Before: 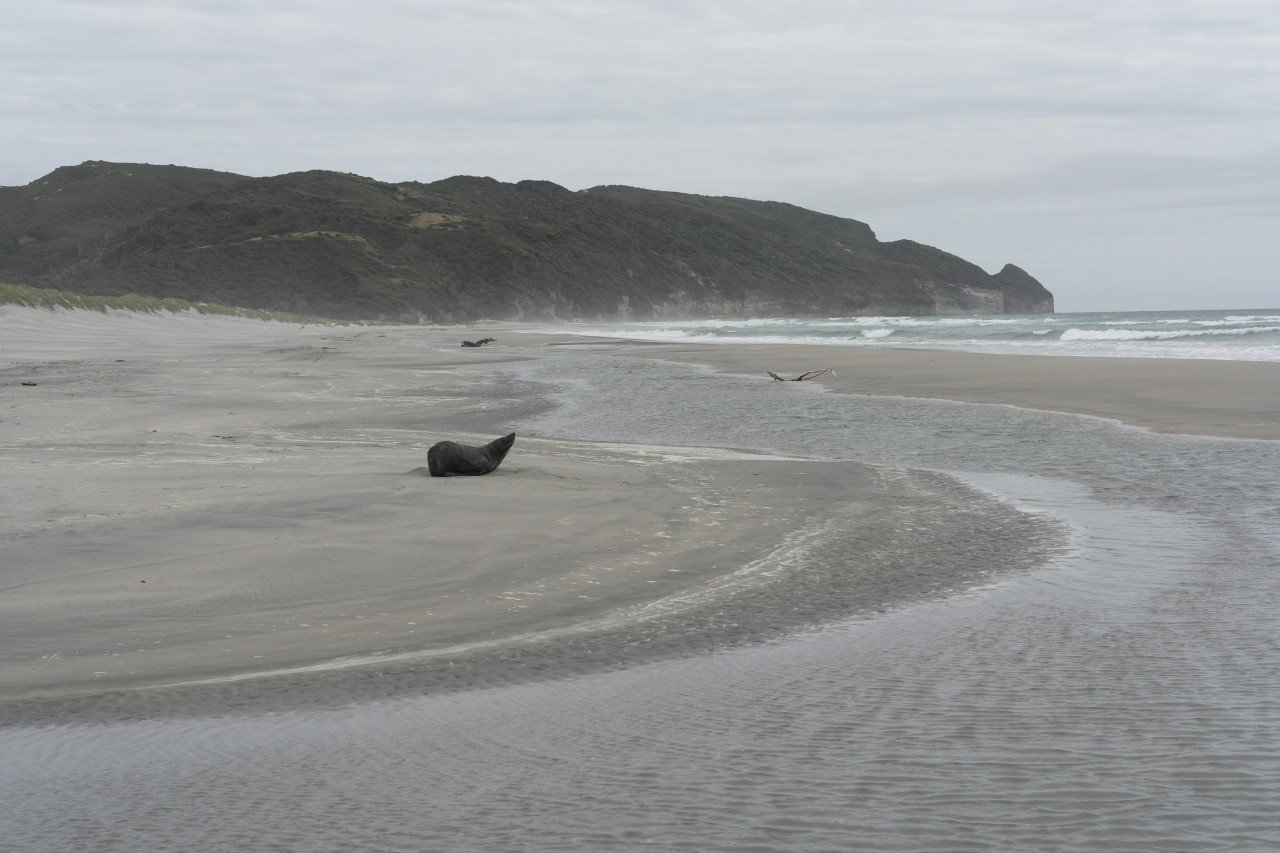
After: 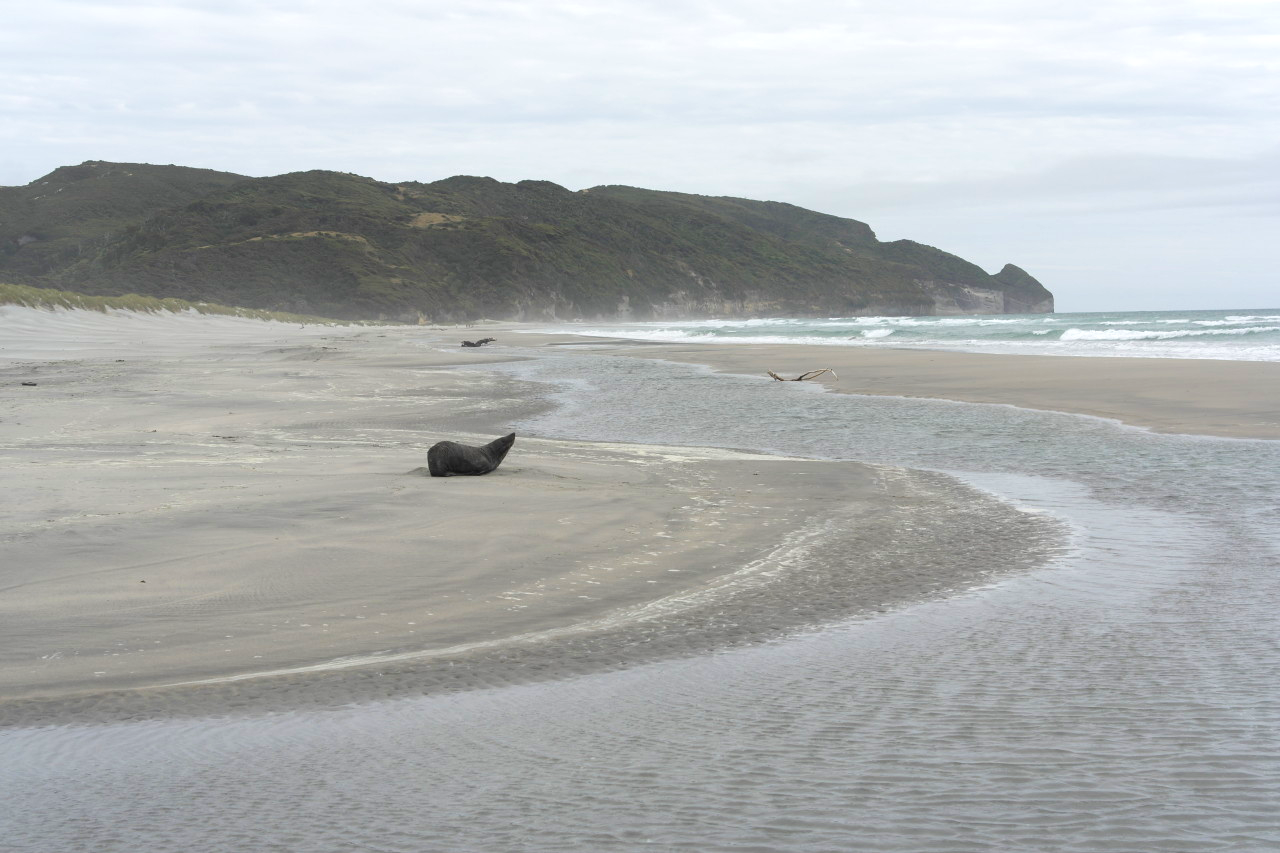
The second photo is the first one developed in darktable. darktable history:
velvia: on, module defaults
exposure: black level correction 0, exposure 0.499 EV, compensate highlight preservation false
